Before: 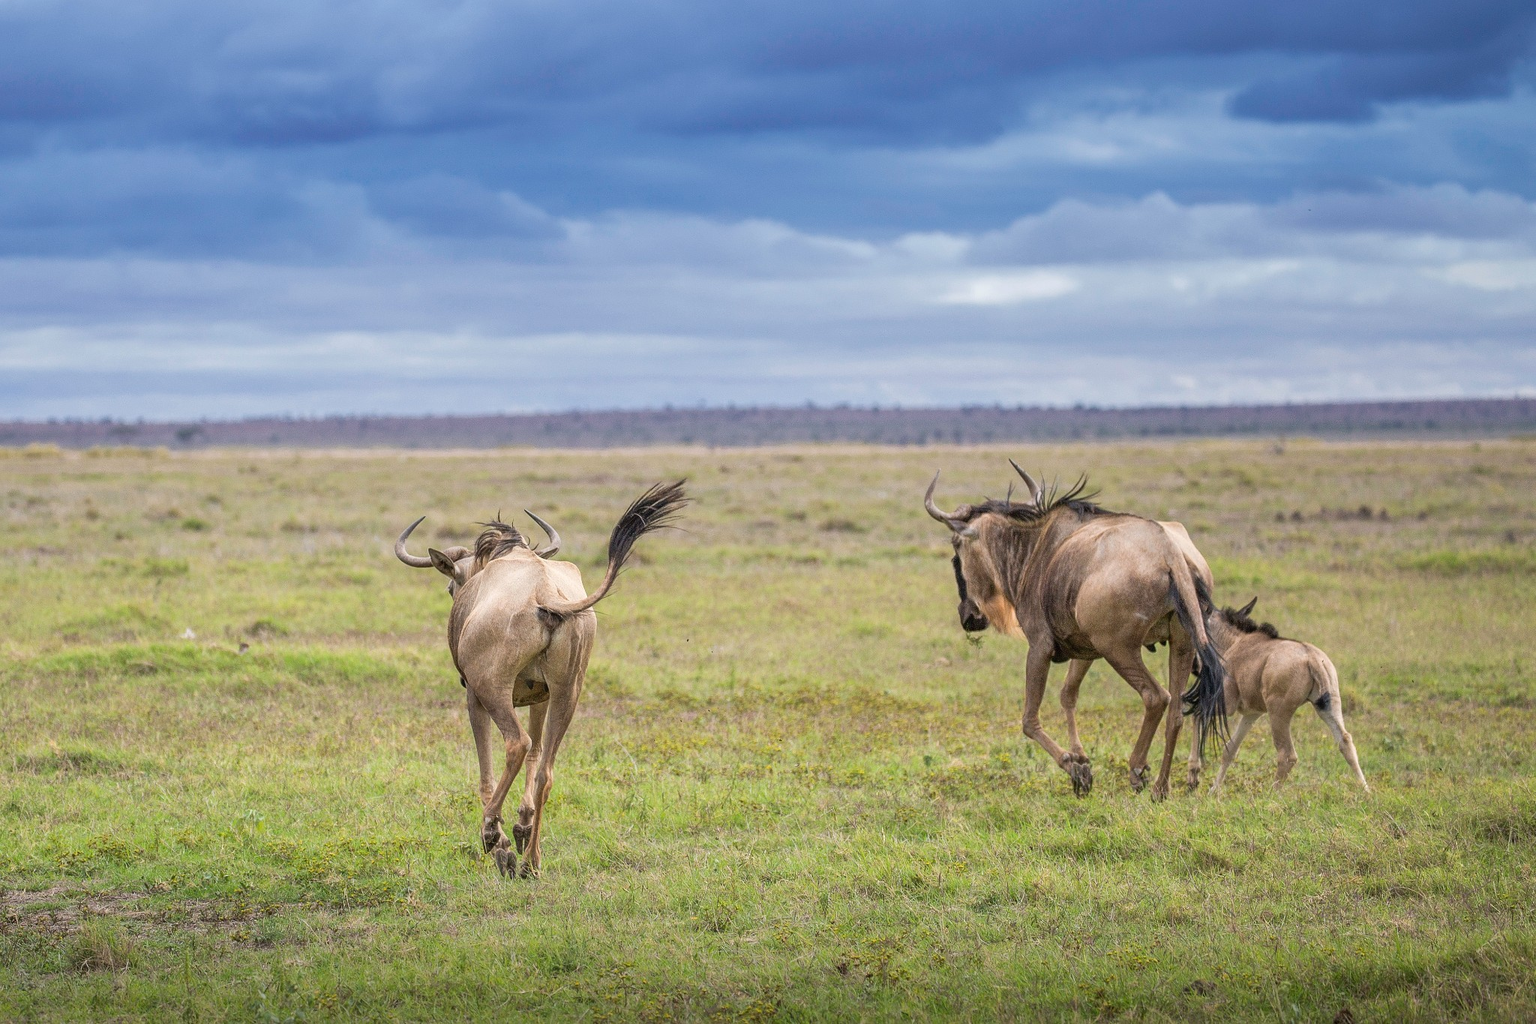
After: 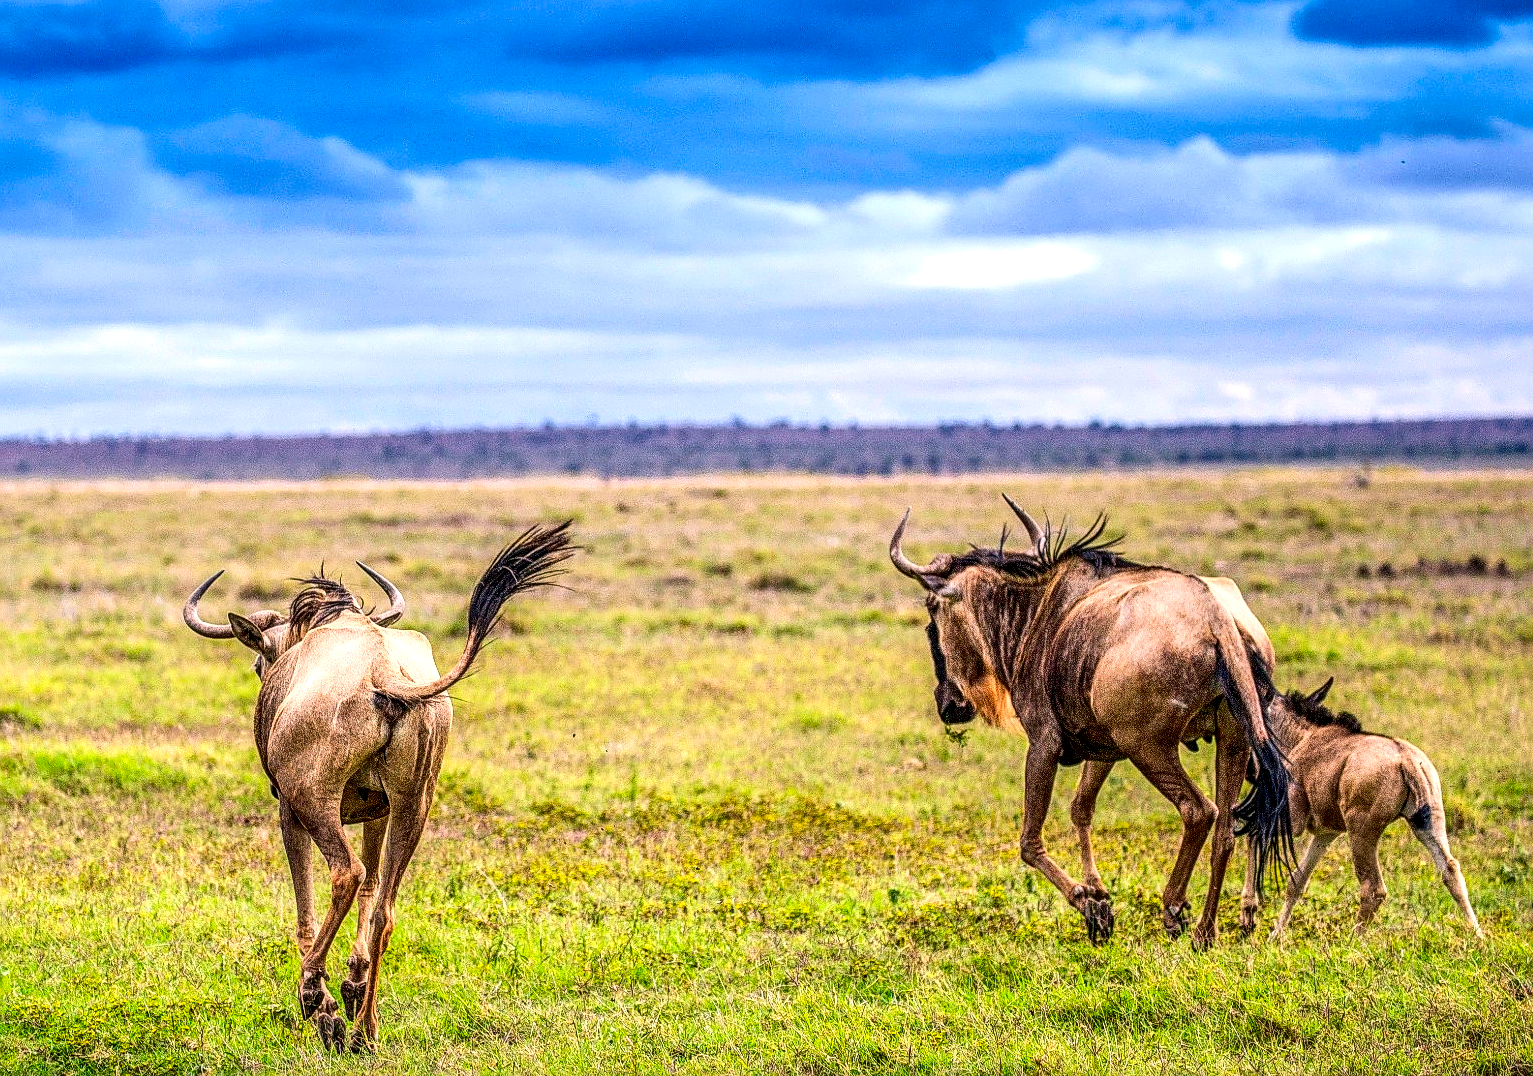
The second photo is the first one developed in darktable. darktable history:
shadows and highlights: shadows 25, highlights -25
local contrast: highlights 12%, shadows 38%, detail 183%, midtone range 0.471
sharpen: on, module defaults
exposure: black level correction -0.003, exposure 0.04 EV, compensate highlight preservation false
contrast brightness saturation: contrast 0.26, brightness 0.02, saturation 0.87
crop: left 16.768%, top 8.653%, right 8.362%, bottom 12.485%
color balance rgb: shadows lift › chroma 1.41%, shadows lift › hue 260°, power › chroma 0.5%, power › hue 260°, highlights gain › chroma 1%, highlights gain › hue 27°, saturation formula JzAzBz (2021)
